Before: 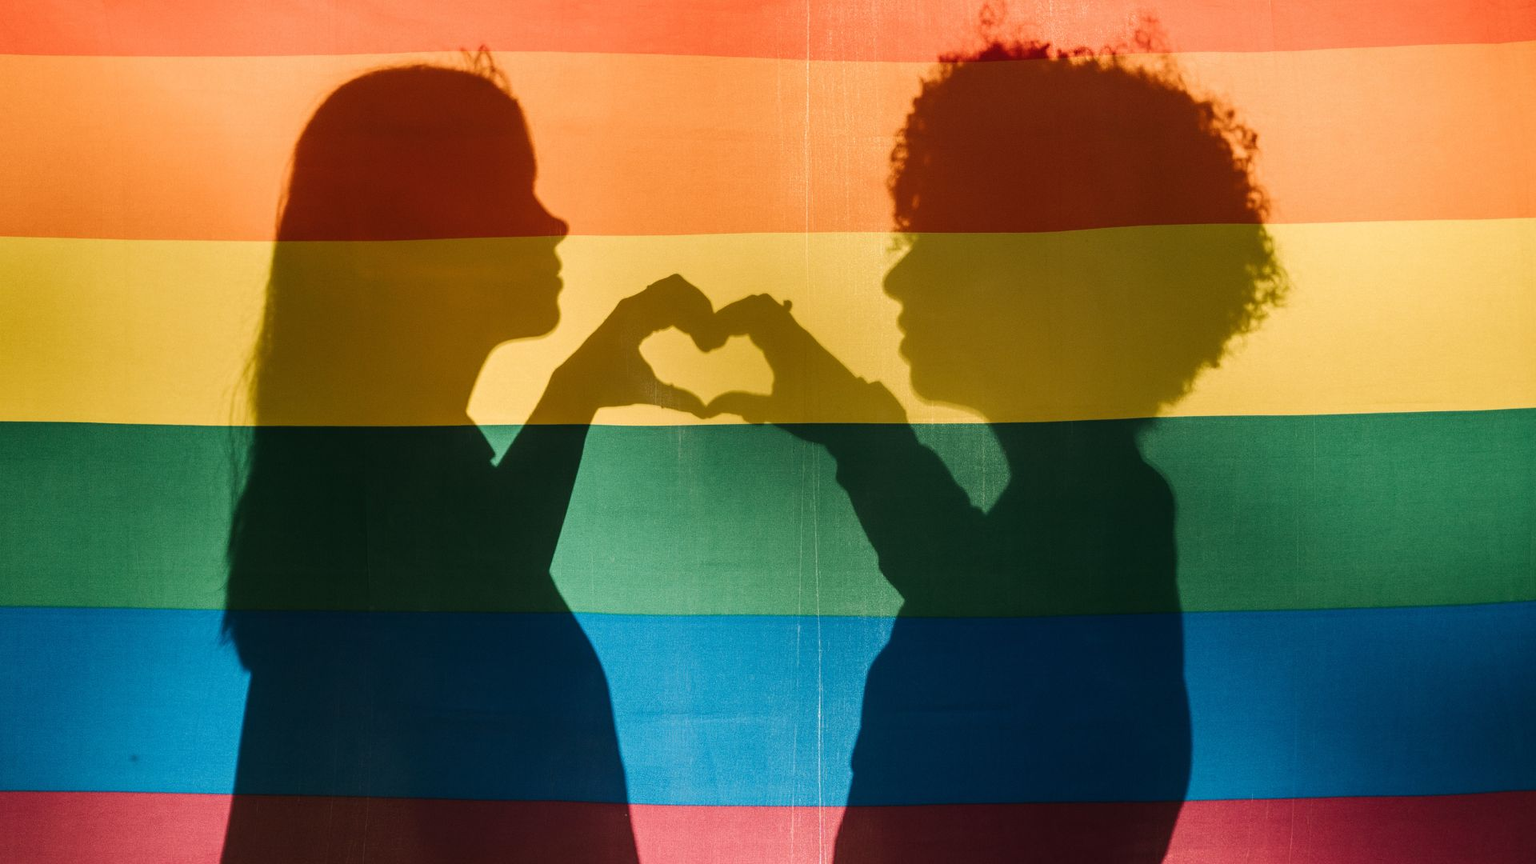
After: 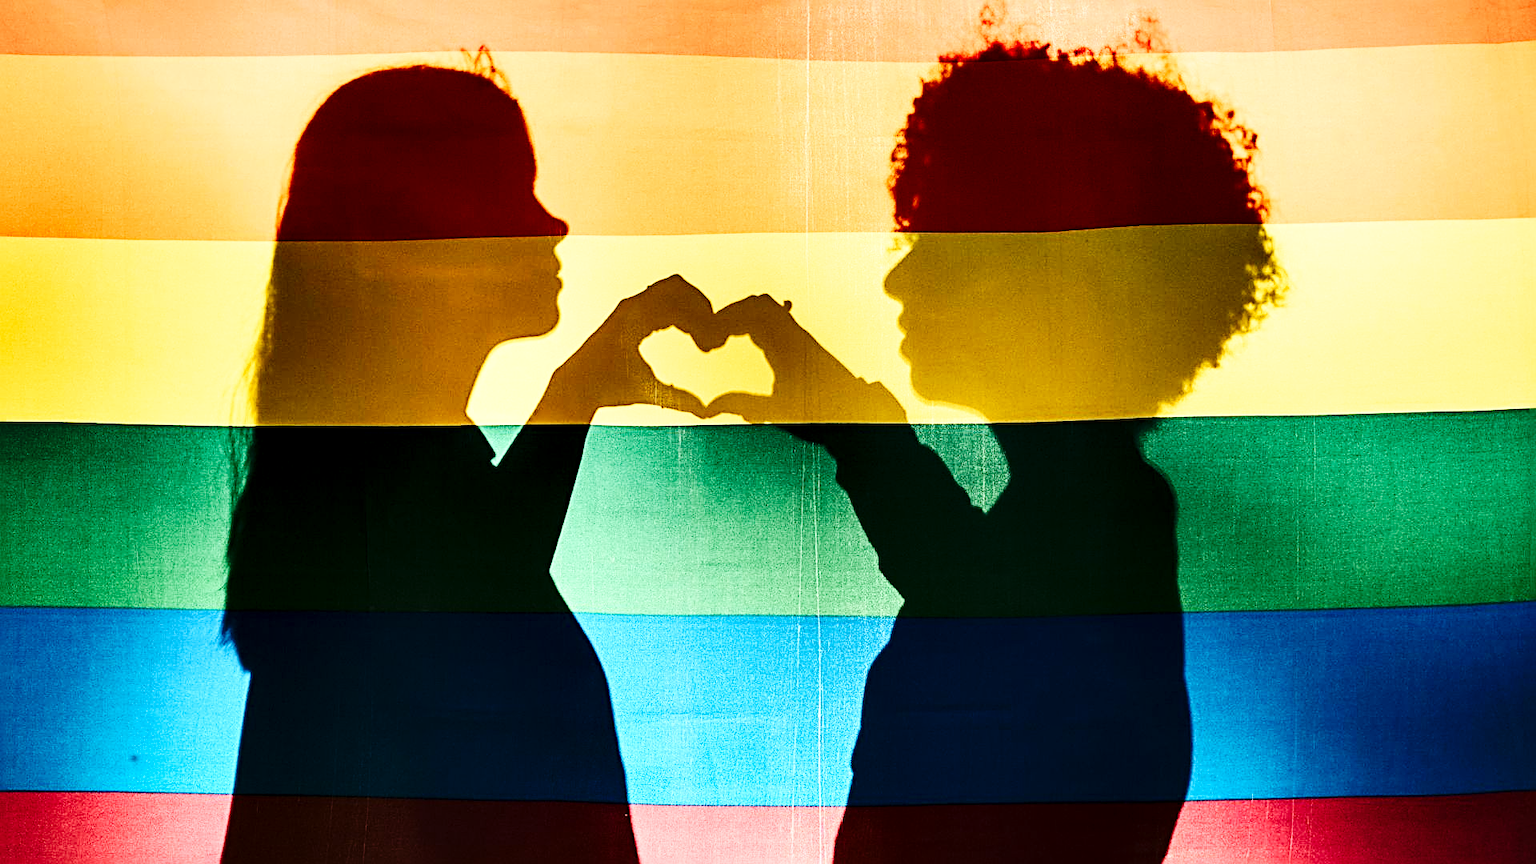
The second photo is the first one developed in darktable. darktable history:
base curve: curves: ch0 [(0, 0) (0.036, 0.025) (0.121, 0.166) (0.206, 0.329) (0.605, 0.79) (1, 1)], preserve colors none
contrast brightness saturation: contrast 0.24, brightness 0.086
color correction: highlights b* 0.062, saturation 0.983
sharpen: radius 2.812, amount 0.715
contrast equalizer: octaves 7, y [[0.6 ×6], [0.55 ×6], [0 ×6], [0 ×6], [0 ×6]]
